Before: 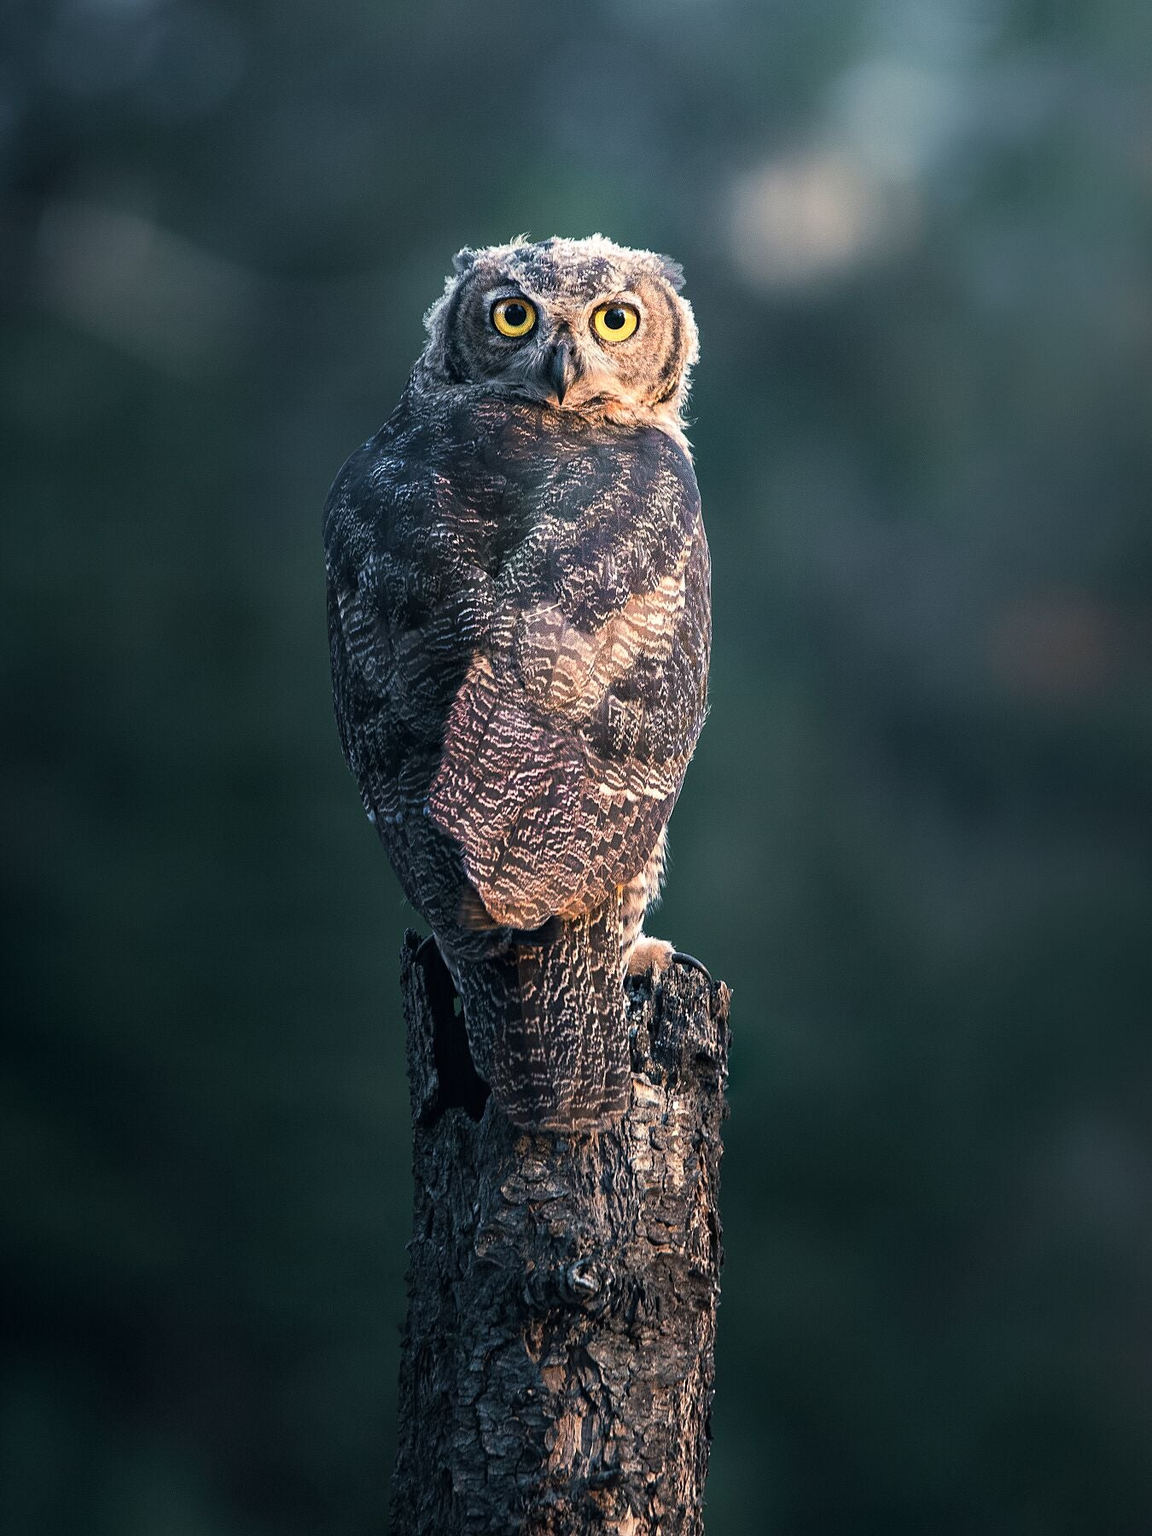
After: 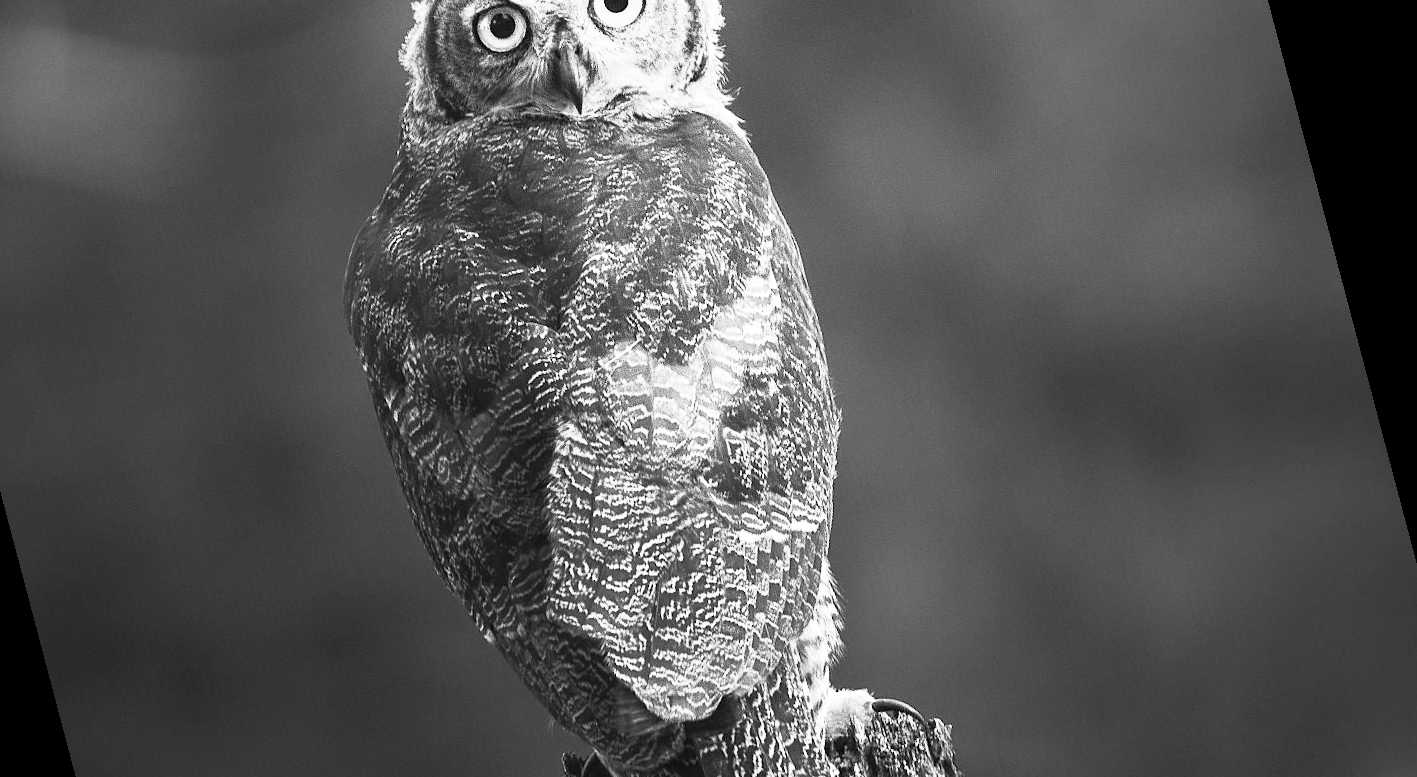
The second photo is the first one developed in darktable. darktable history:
crop: bottom 24.988%
color contrast: green-magenta contrast 0, blue-yellow contrast 0
contrast brightness saturation: contrast 0.39, brightness 0.53
rotate and perspective: rotation -14.8°, crop left 0.1, crop right 0.903, crop top 0.25, crop bottom 0.748
